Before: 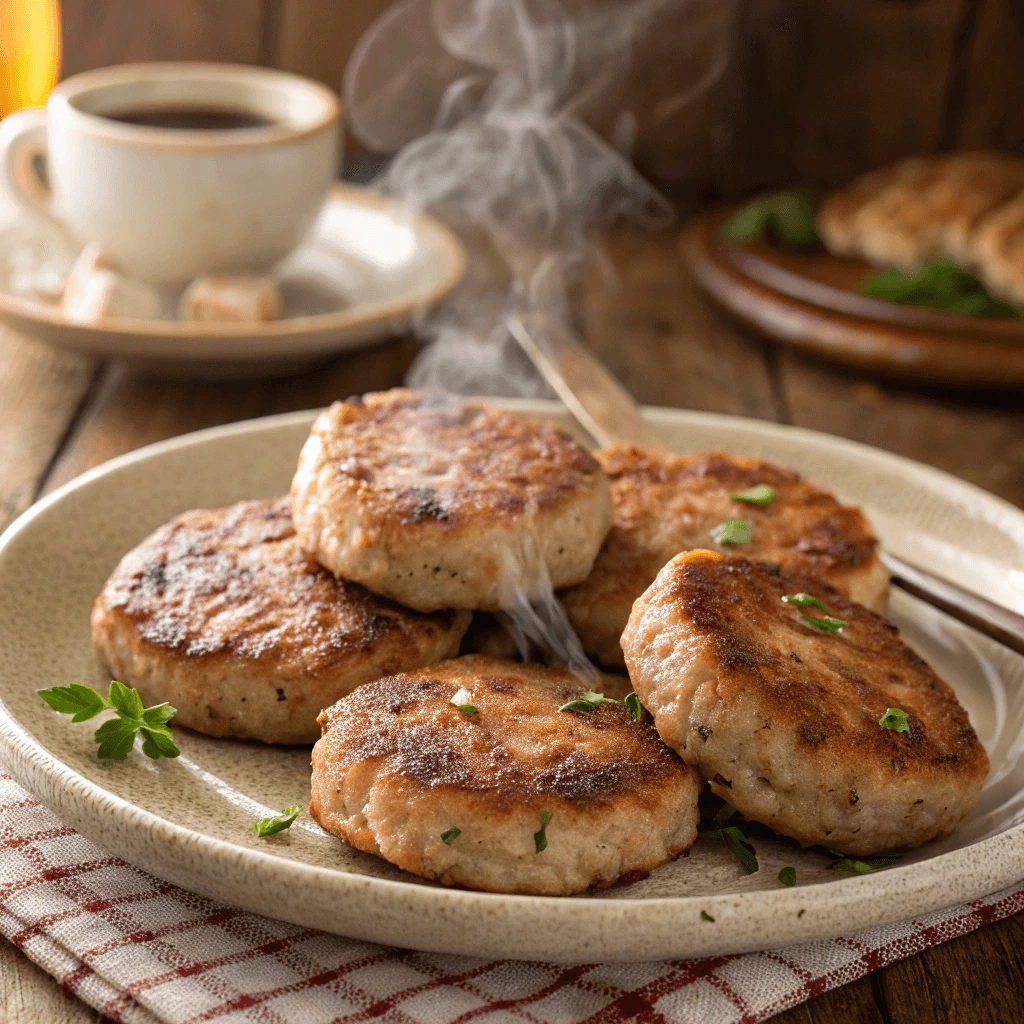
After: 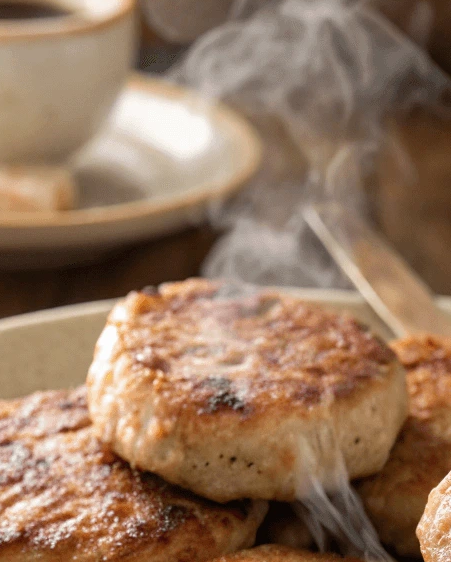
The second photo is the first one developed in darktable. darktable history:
crop: left 19.995%, top 10.782%, right 35.939%, bottom 34.279%
